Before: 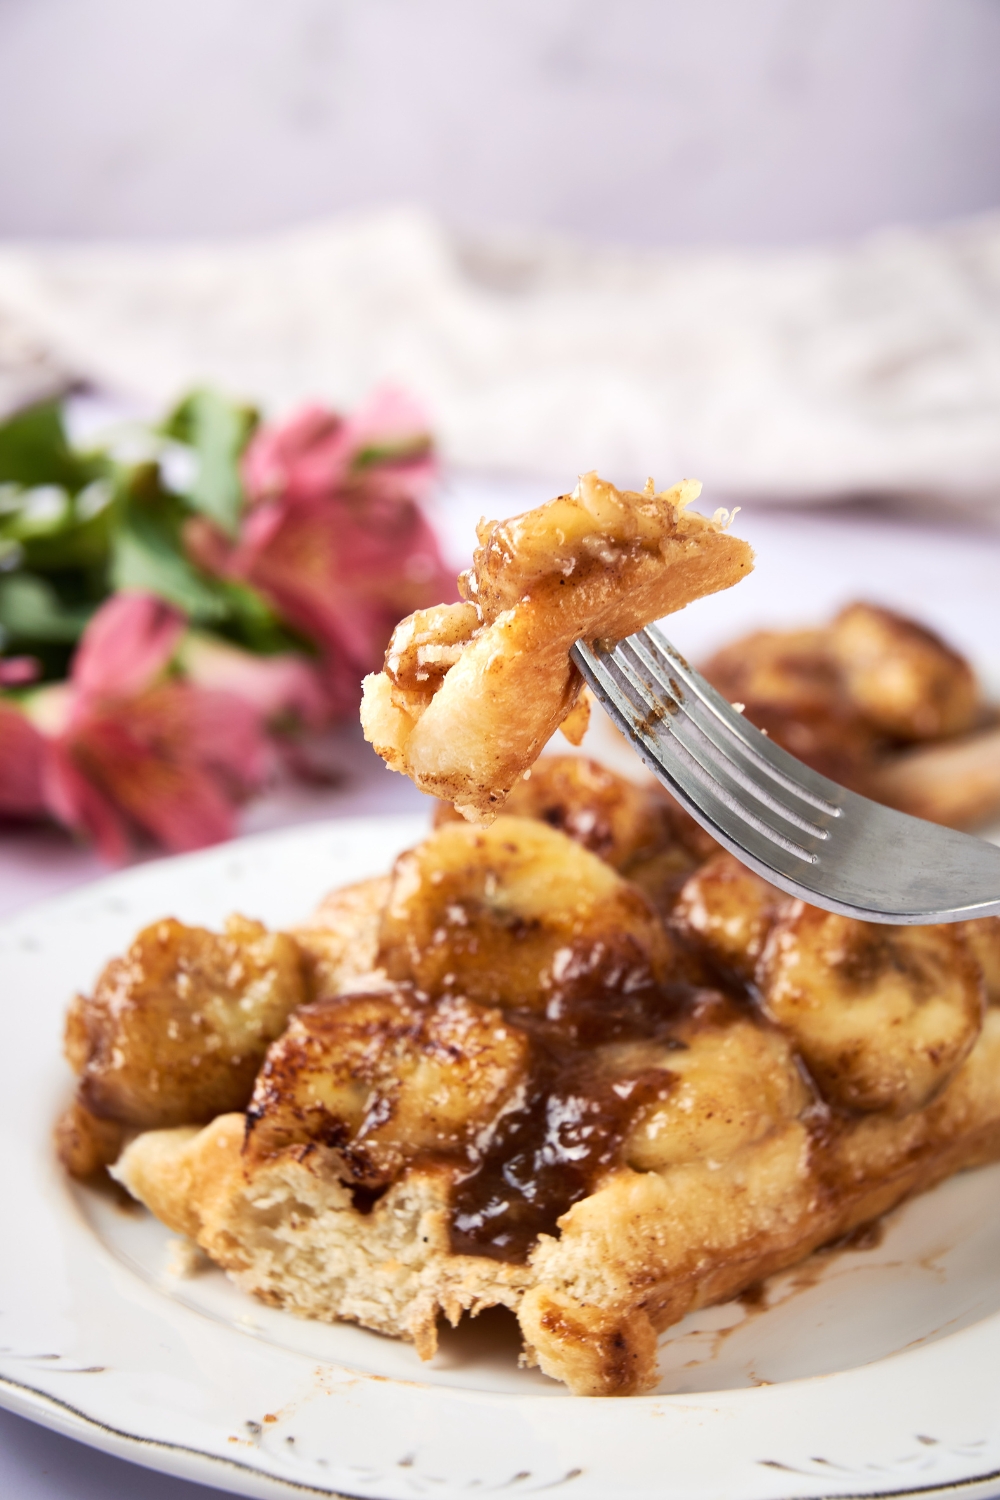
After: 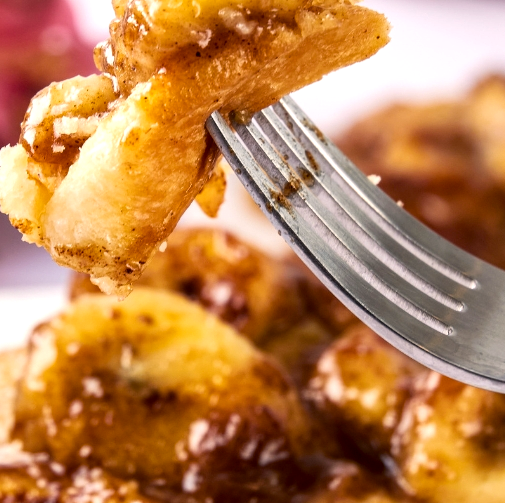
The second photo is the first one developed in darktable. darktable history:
crop: left 36.492%, top 35.238%, right 12.965%, bottom 31.186%
color balance rgb: highlights gain › chroma 1.374%, highlights gain › hue 50.72°, perceptual saturation grading › global saturation 24.91%
local contrast: detail 139%
contrast brightness saturation: saturation -0.058
